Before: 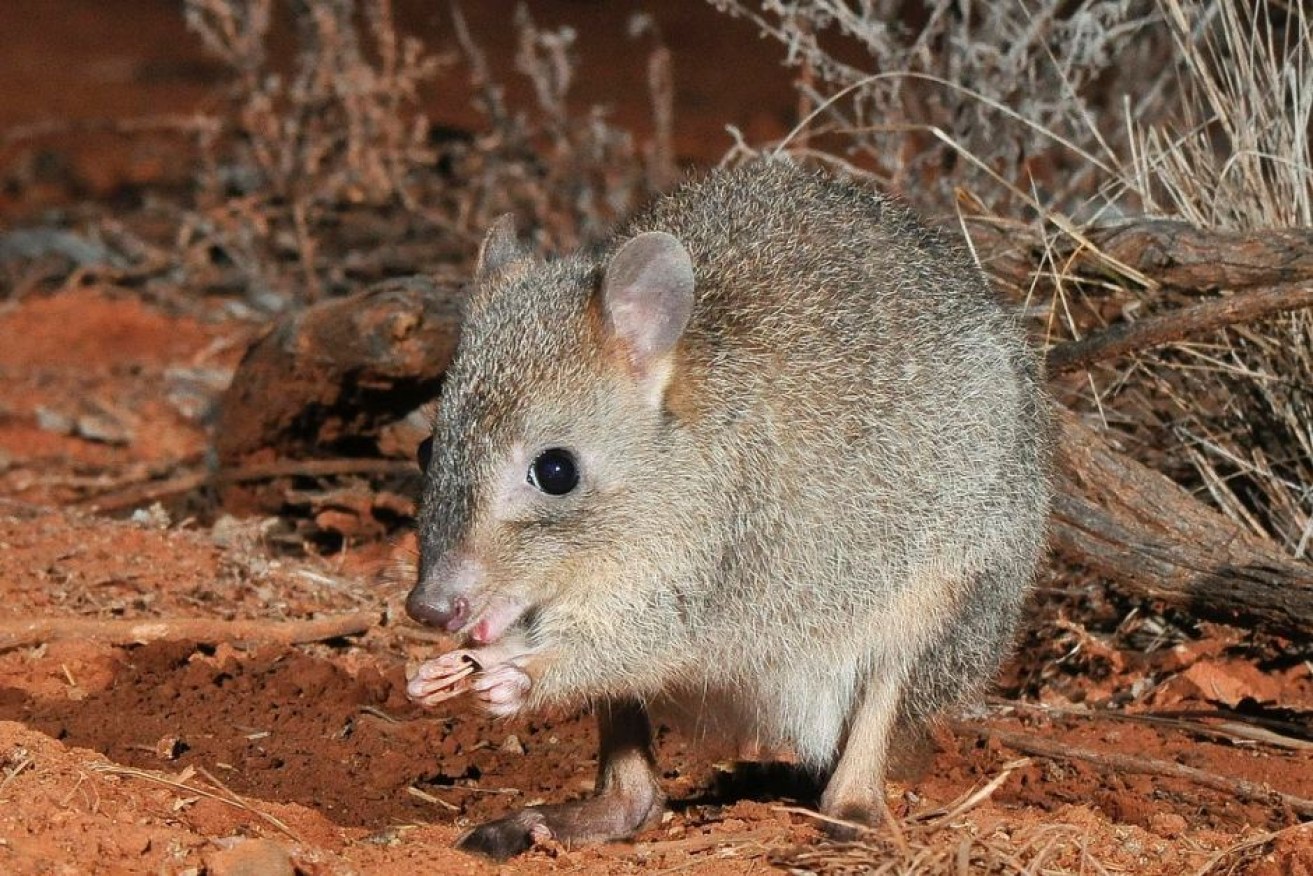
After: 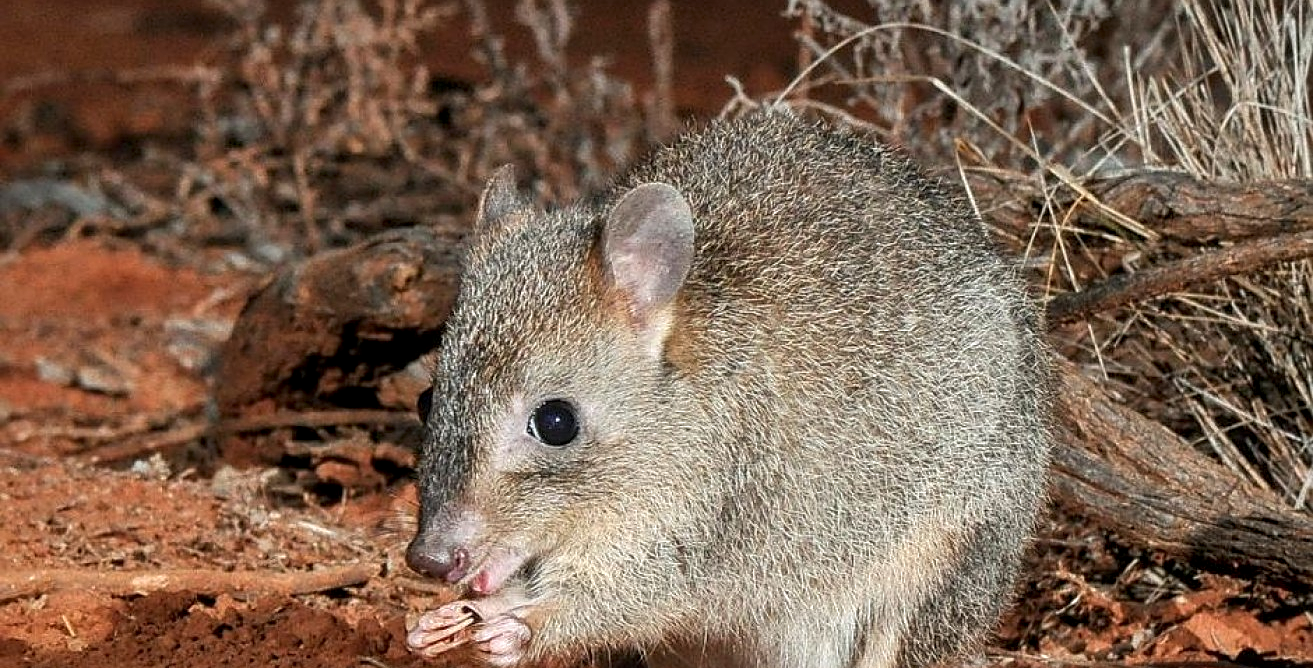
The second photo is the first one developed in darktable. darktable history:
crop: top 5.685%, bottom 17.994%
local contrast: detail 130%
sharpen: on, module defaults
